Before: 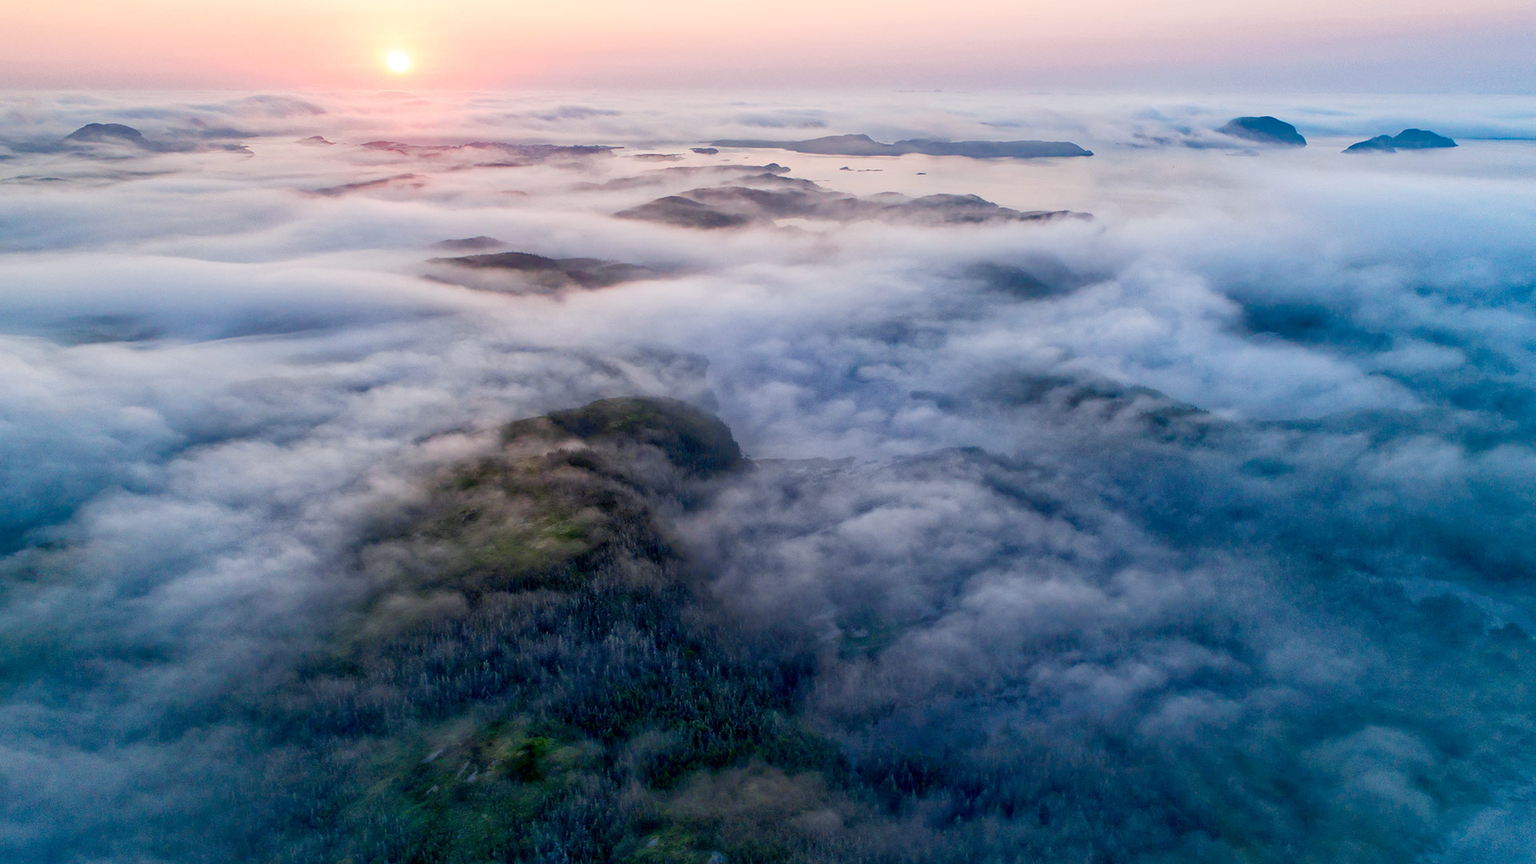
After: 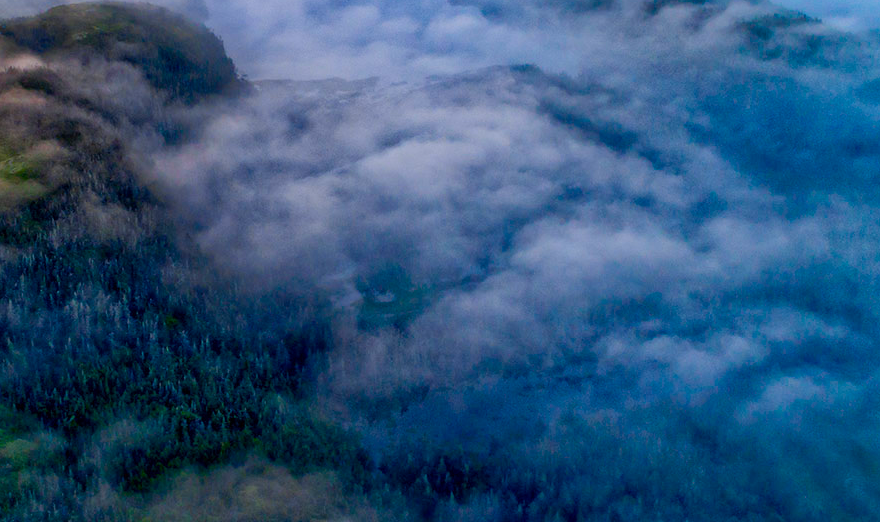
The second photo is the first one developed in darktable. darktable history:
color balance rgb: perceptual saturation grading › global saturation 25%, perceptual brilliance grading › mid-tones 10%, perceptual brilliance grading › shadows 15%, global vibrance 20%
crop: left 35.976%, top 45.819%, right 18.162%, bottom 5.807%
tone equalizer: on, module defaults
